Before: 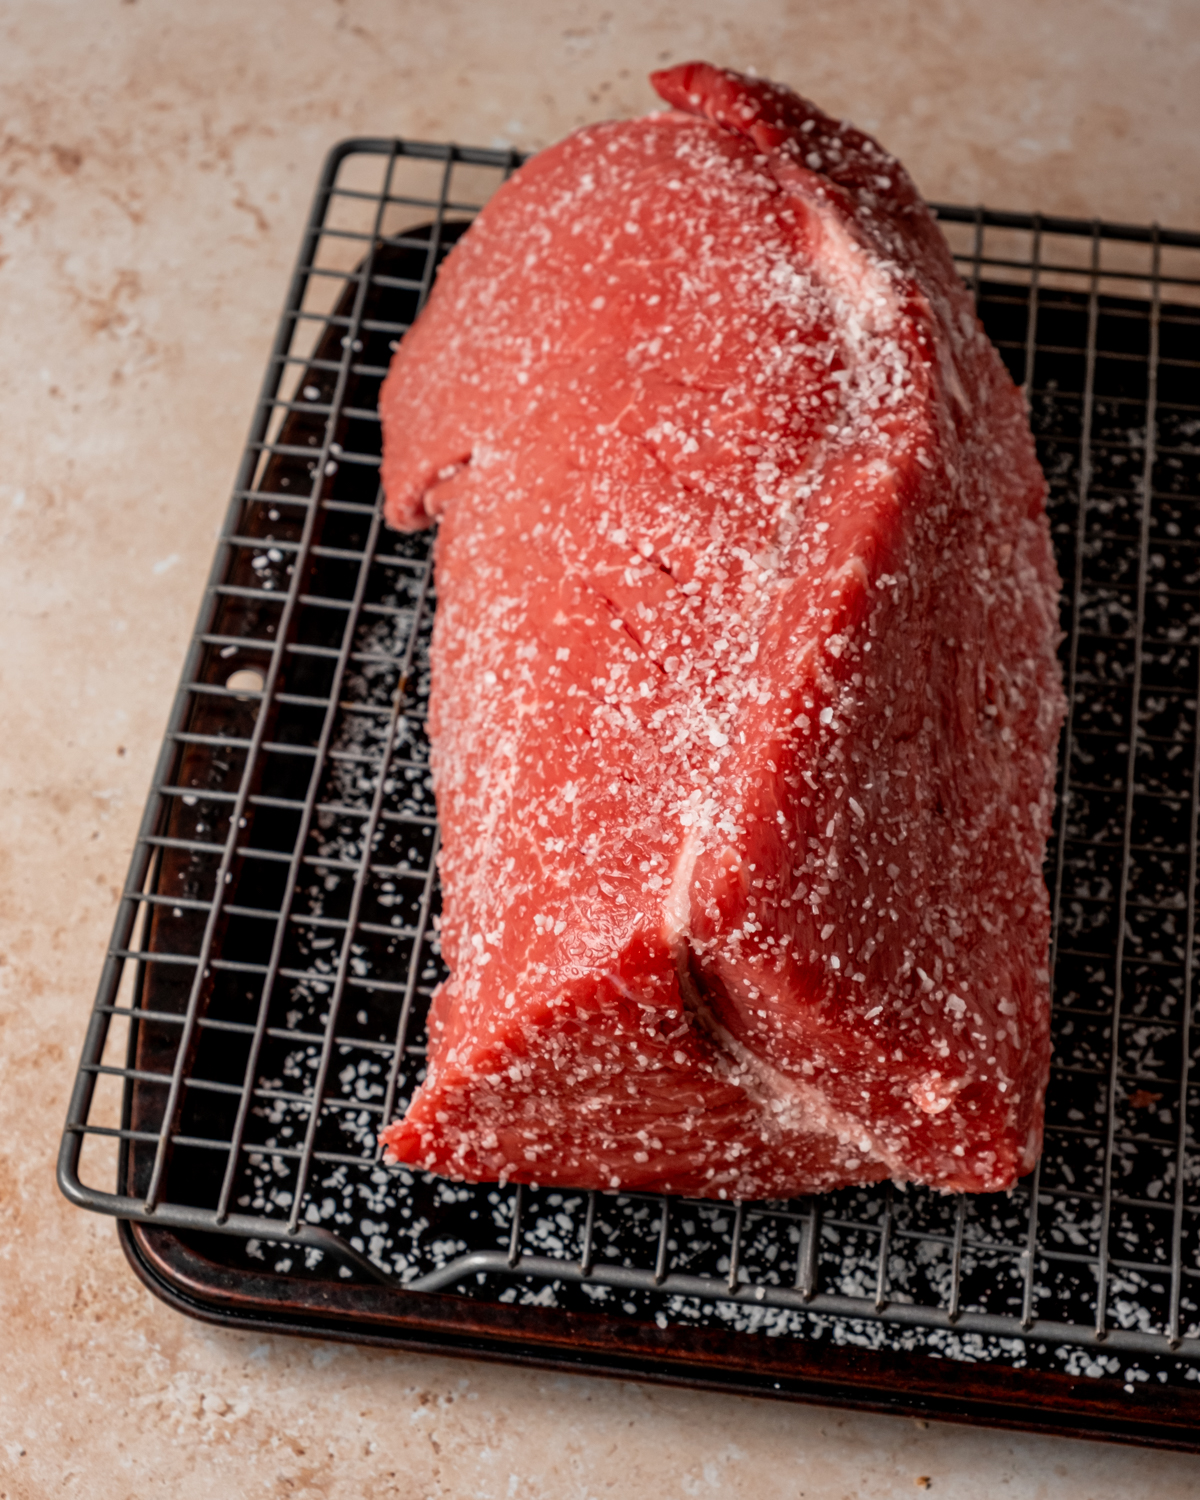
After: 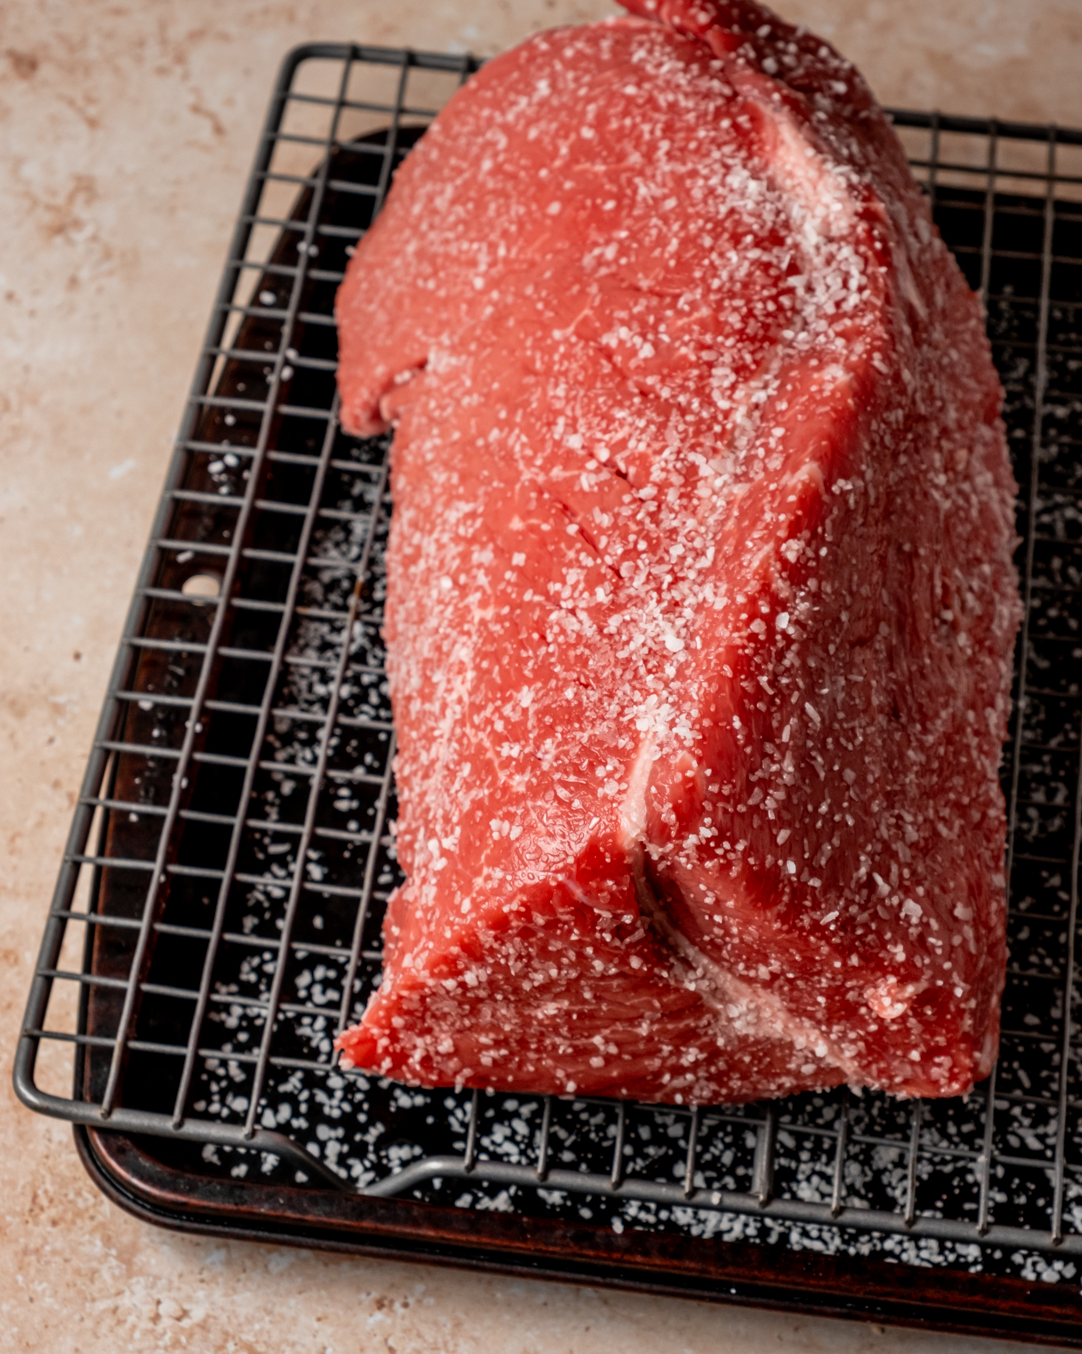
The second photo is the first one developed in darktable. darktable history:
crop: left 3.746%, top 6.357%, right 6.052%, bottom 3.338%
